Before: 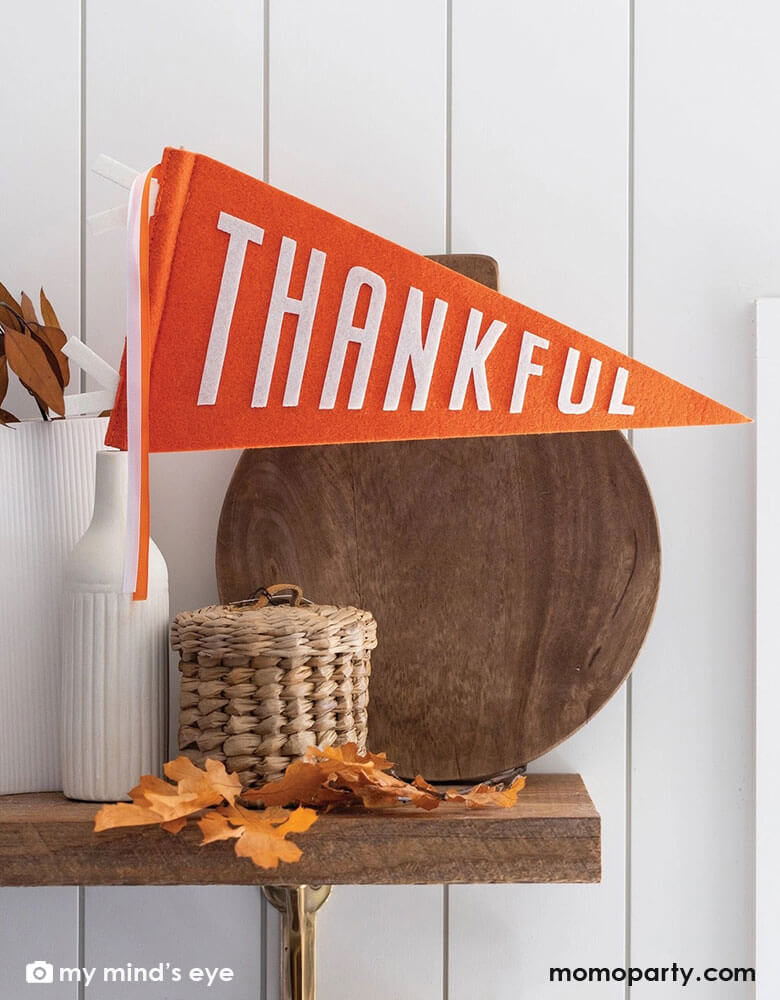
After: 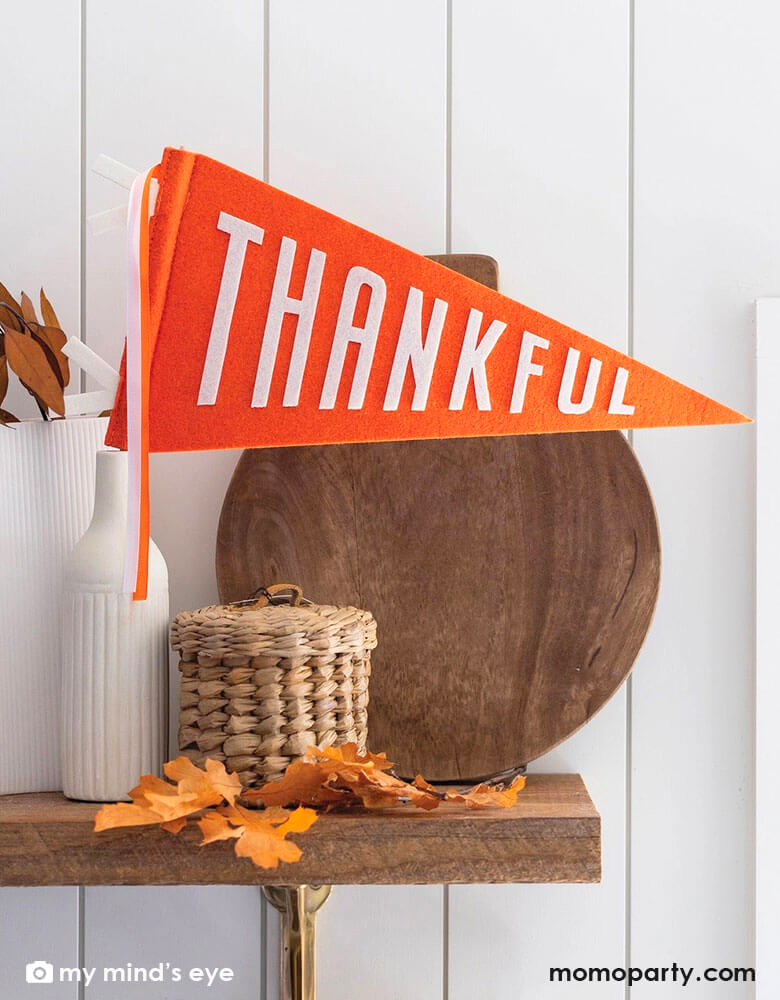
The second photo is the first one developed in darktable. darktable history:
contrast brightness saturation: contrast 0.072, brightness 0.082, saturation 0.182
